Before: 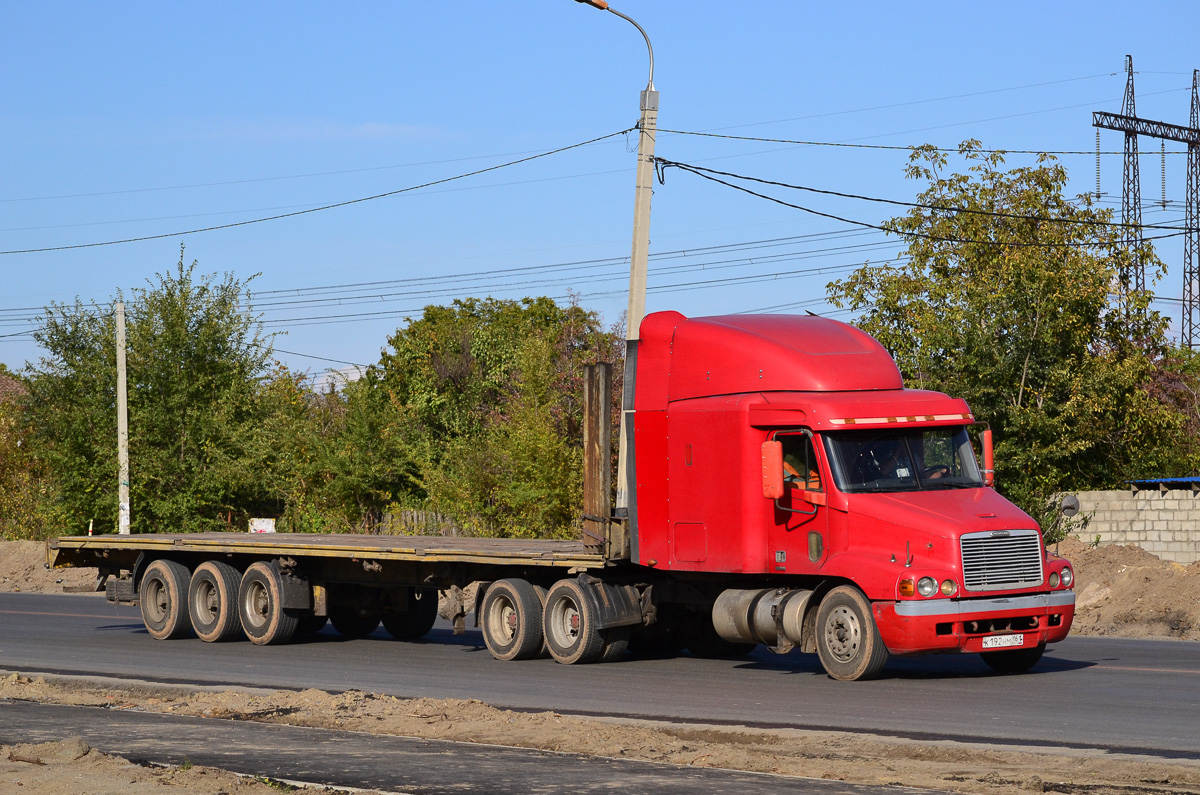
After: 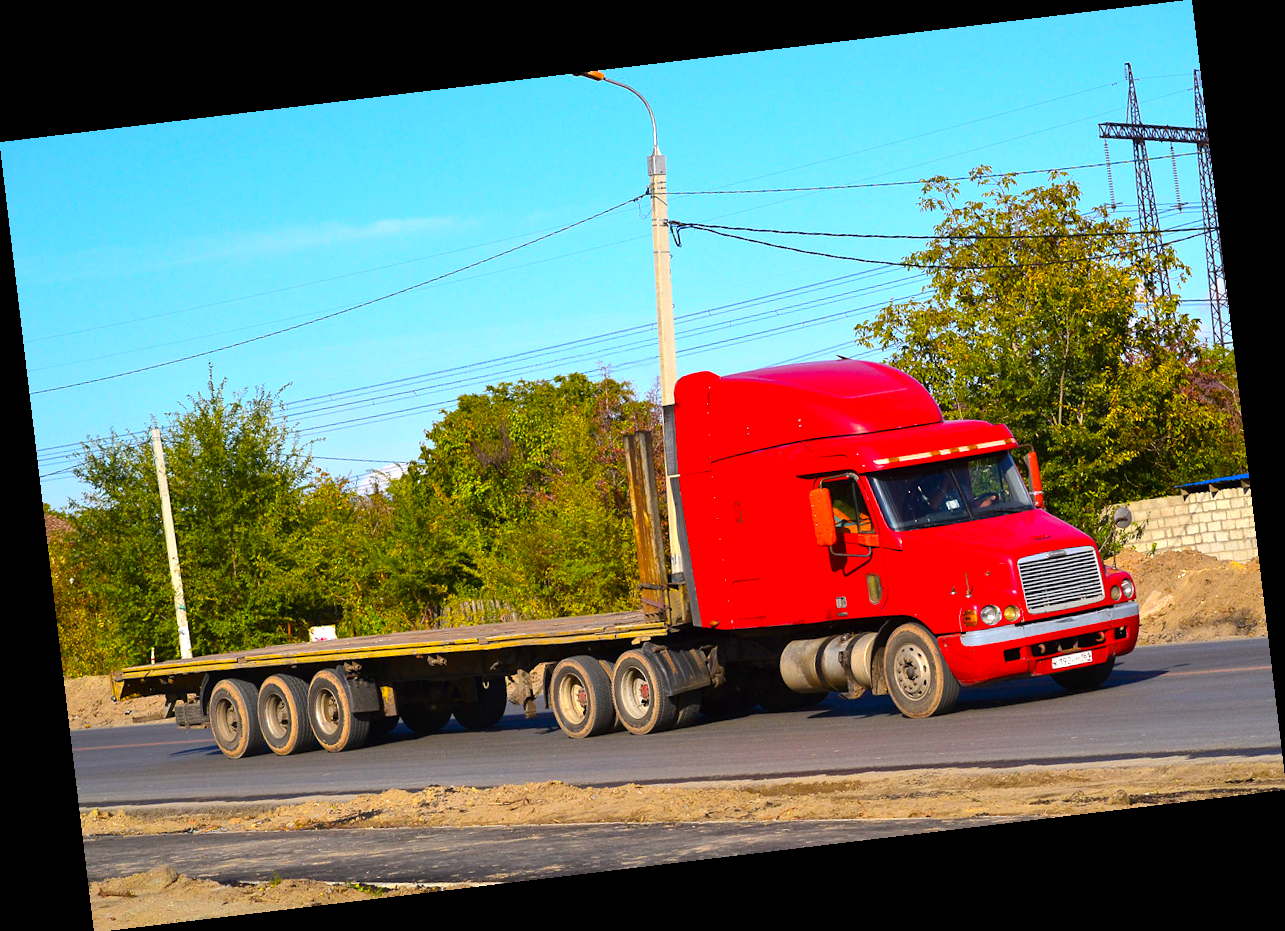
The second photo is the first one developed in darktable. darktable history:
exposure: compensate highlight preservation false
rotate and perspective: rotation -6.83°, automatic cropping off
color balance rgb: linear chroma grading › global chroma 20%, perceptual saturation grading › global saturation 25%, perceptual brilliance grading › global brilliance 20%, global vibrance 20%
levels: levels [0, 0.499, 1]
